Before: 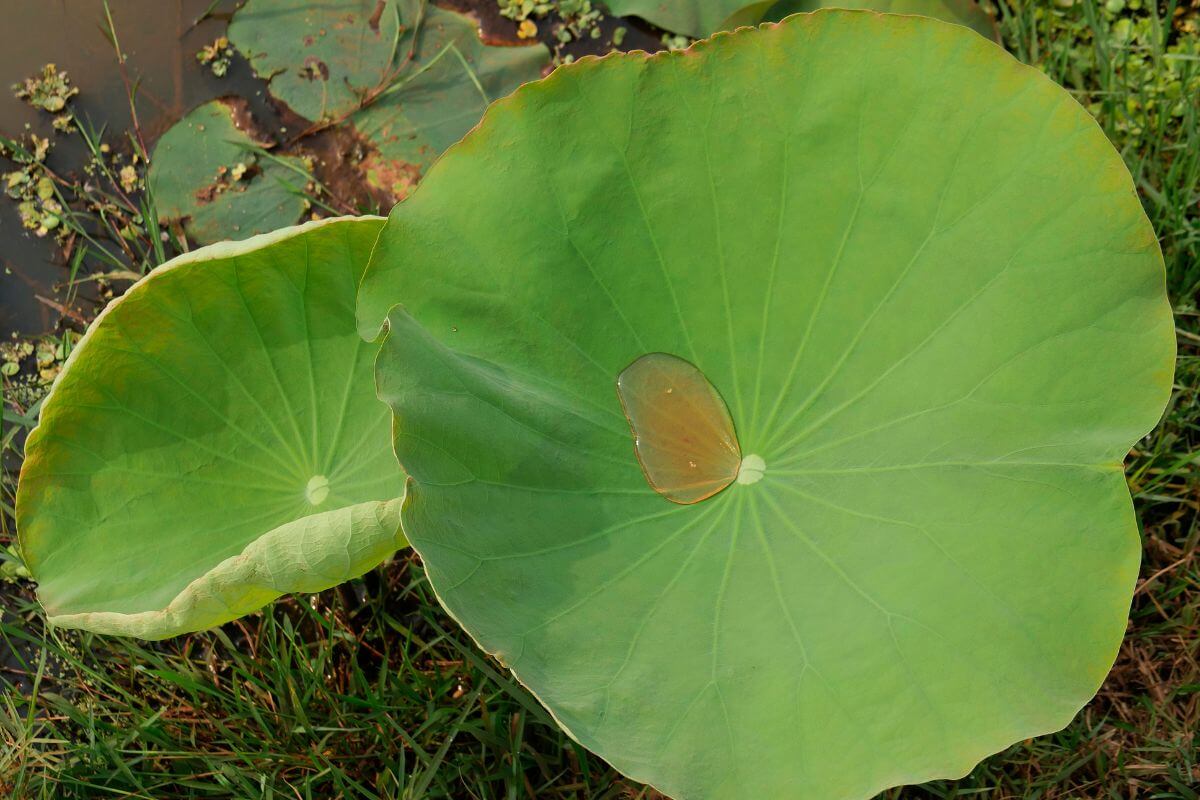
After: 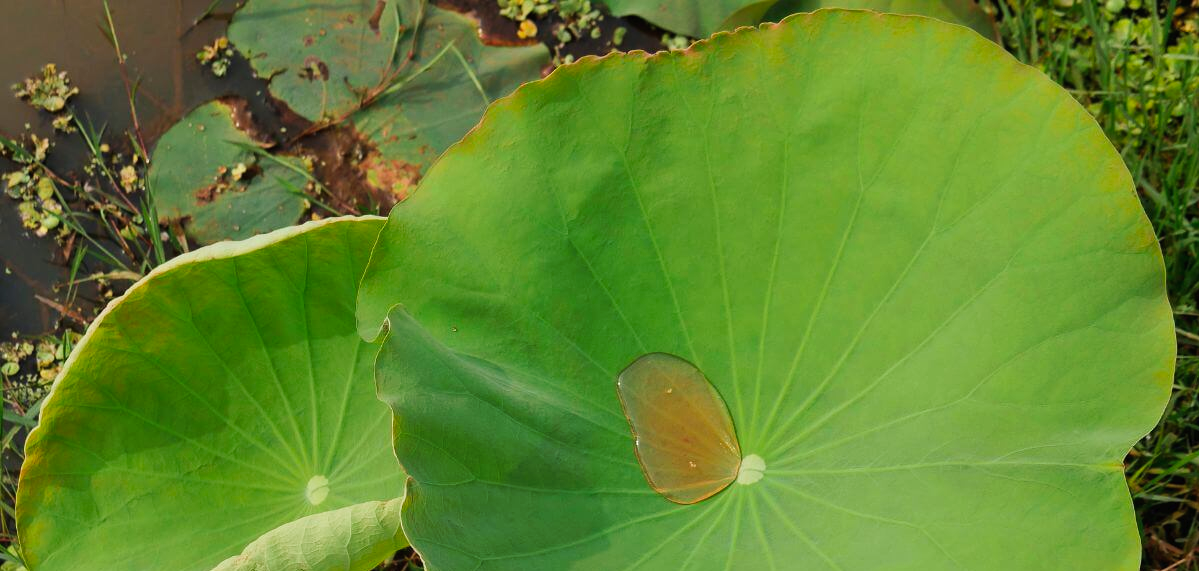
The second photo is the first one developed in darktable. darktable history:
crop: bottom 28.576%
tone curve: curves: ch0 [(0, 0) (0.003, 0.013) (0.011, 0.016) (0.025, 0.023) (0.044, 0.036) (0.069, 0.051) (0.1, 0.076) (0.136, 0.107) (0.177, 0.145) (0.224, 0.186) (0.277, 0.246) (0.335, 0.311) (0.399, 0.378) (0.468, 0.462) (0.543, 0.548) (0.623, 0.636) (0.709, 0.728) (0.801, 0.816) (0.898, 0.9) (1, 1)], preserve colors none
